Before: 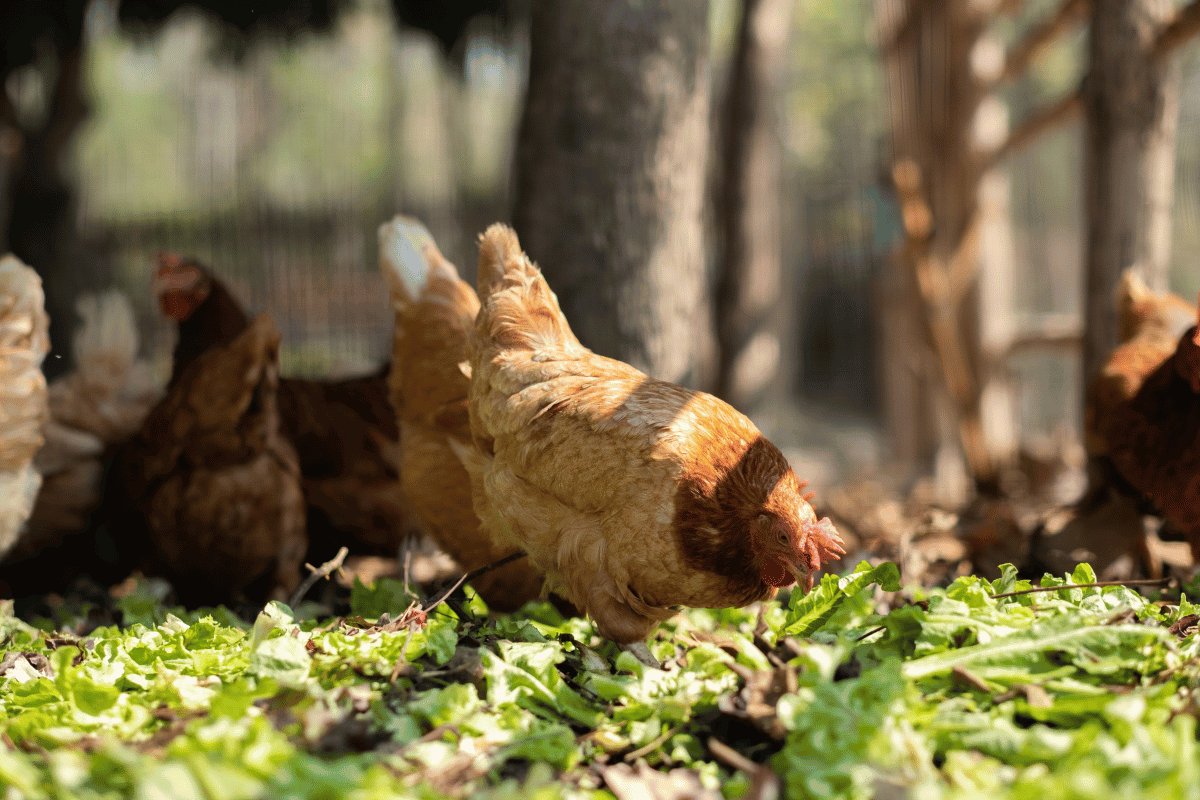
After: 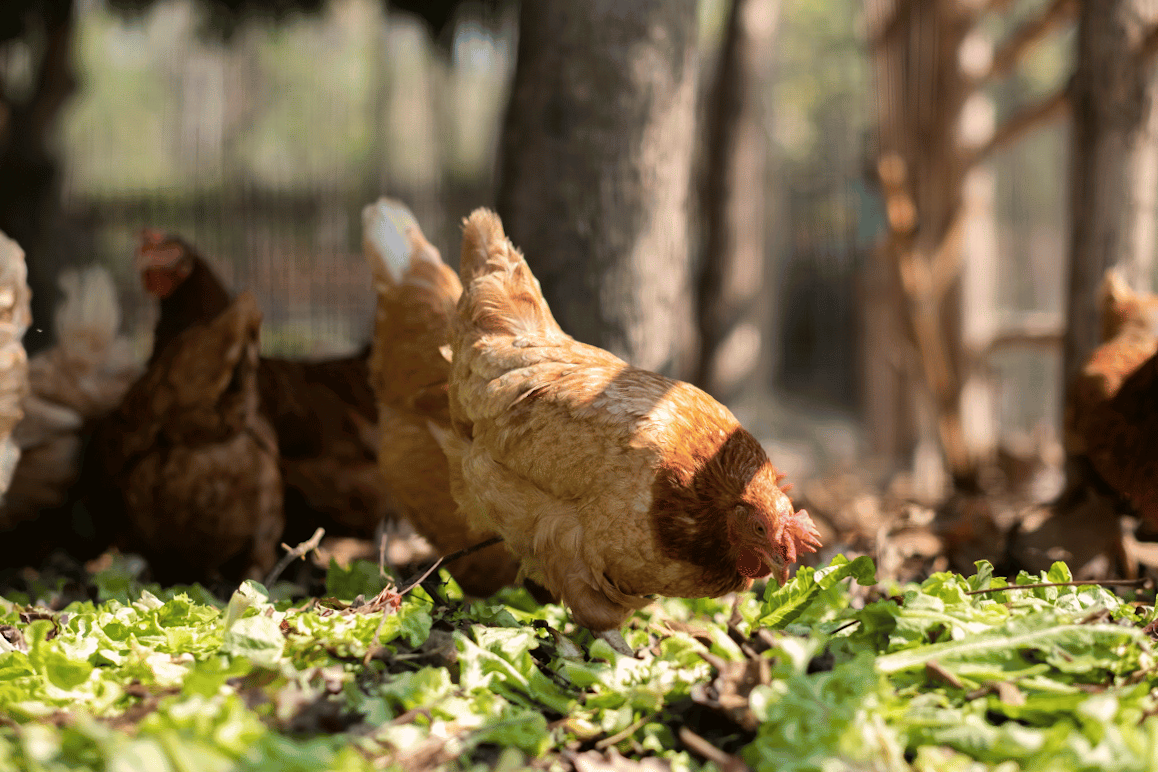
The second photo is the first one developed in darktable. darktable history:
crop and rotate: angle -1.38°
color correction: highlights a* 3.06, highlights b* -1.47, shadows a* -0.052, shadows b* 1.94, saturation 0.976
tone equalizer: mask exposure compensation -0.491 EV
